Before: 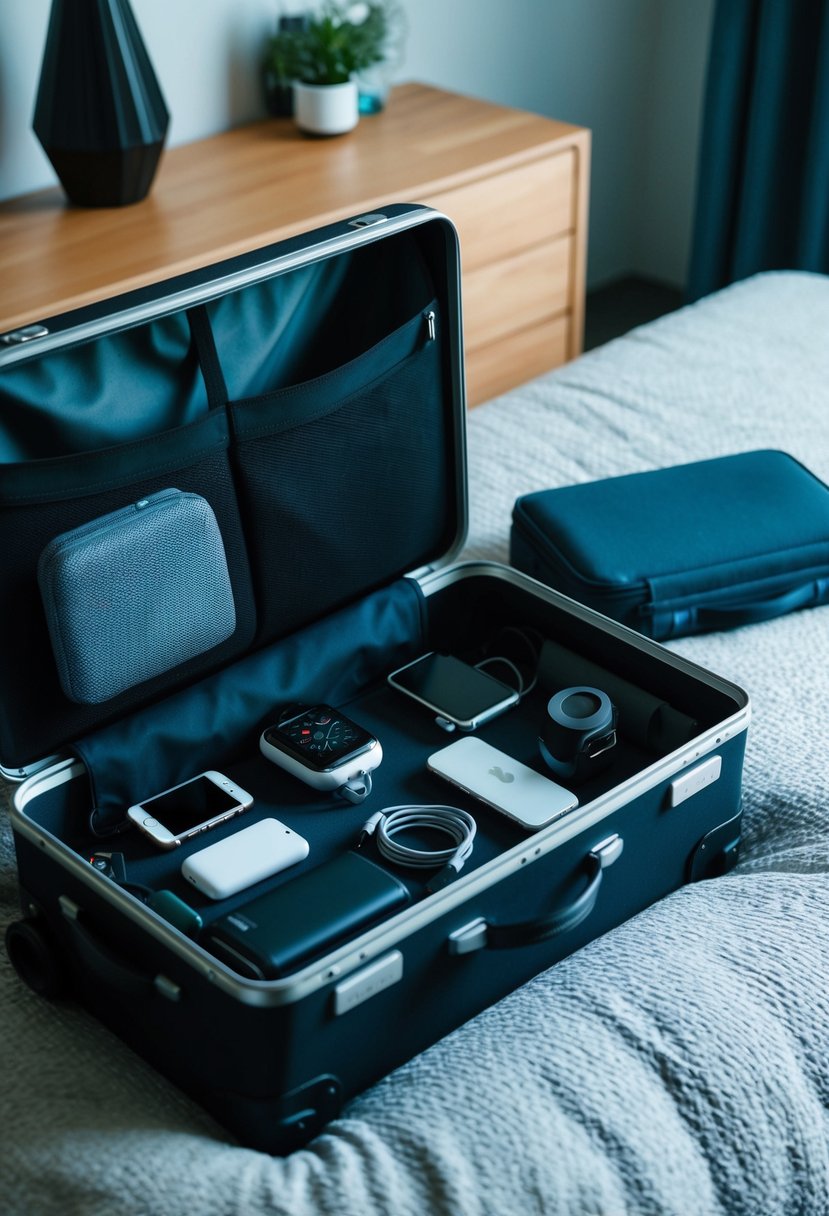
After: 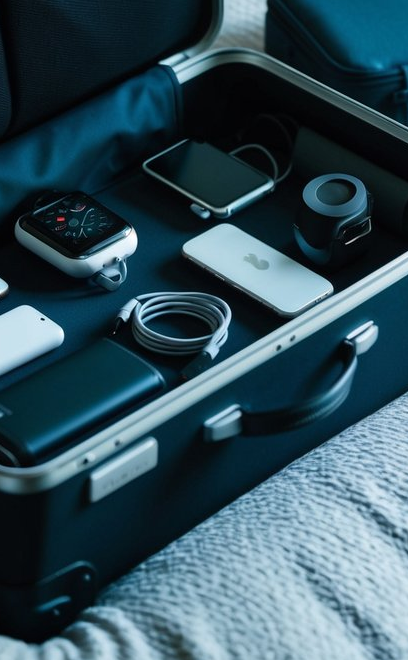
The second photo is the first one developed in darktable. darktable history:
crop: left 29.617%, top 42.249%, right 21.071%, bottom 3.466%
